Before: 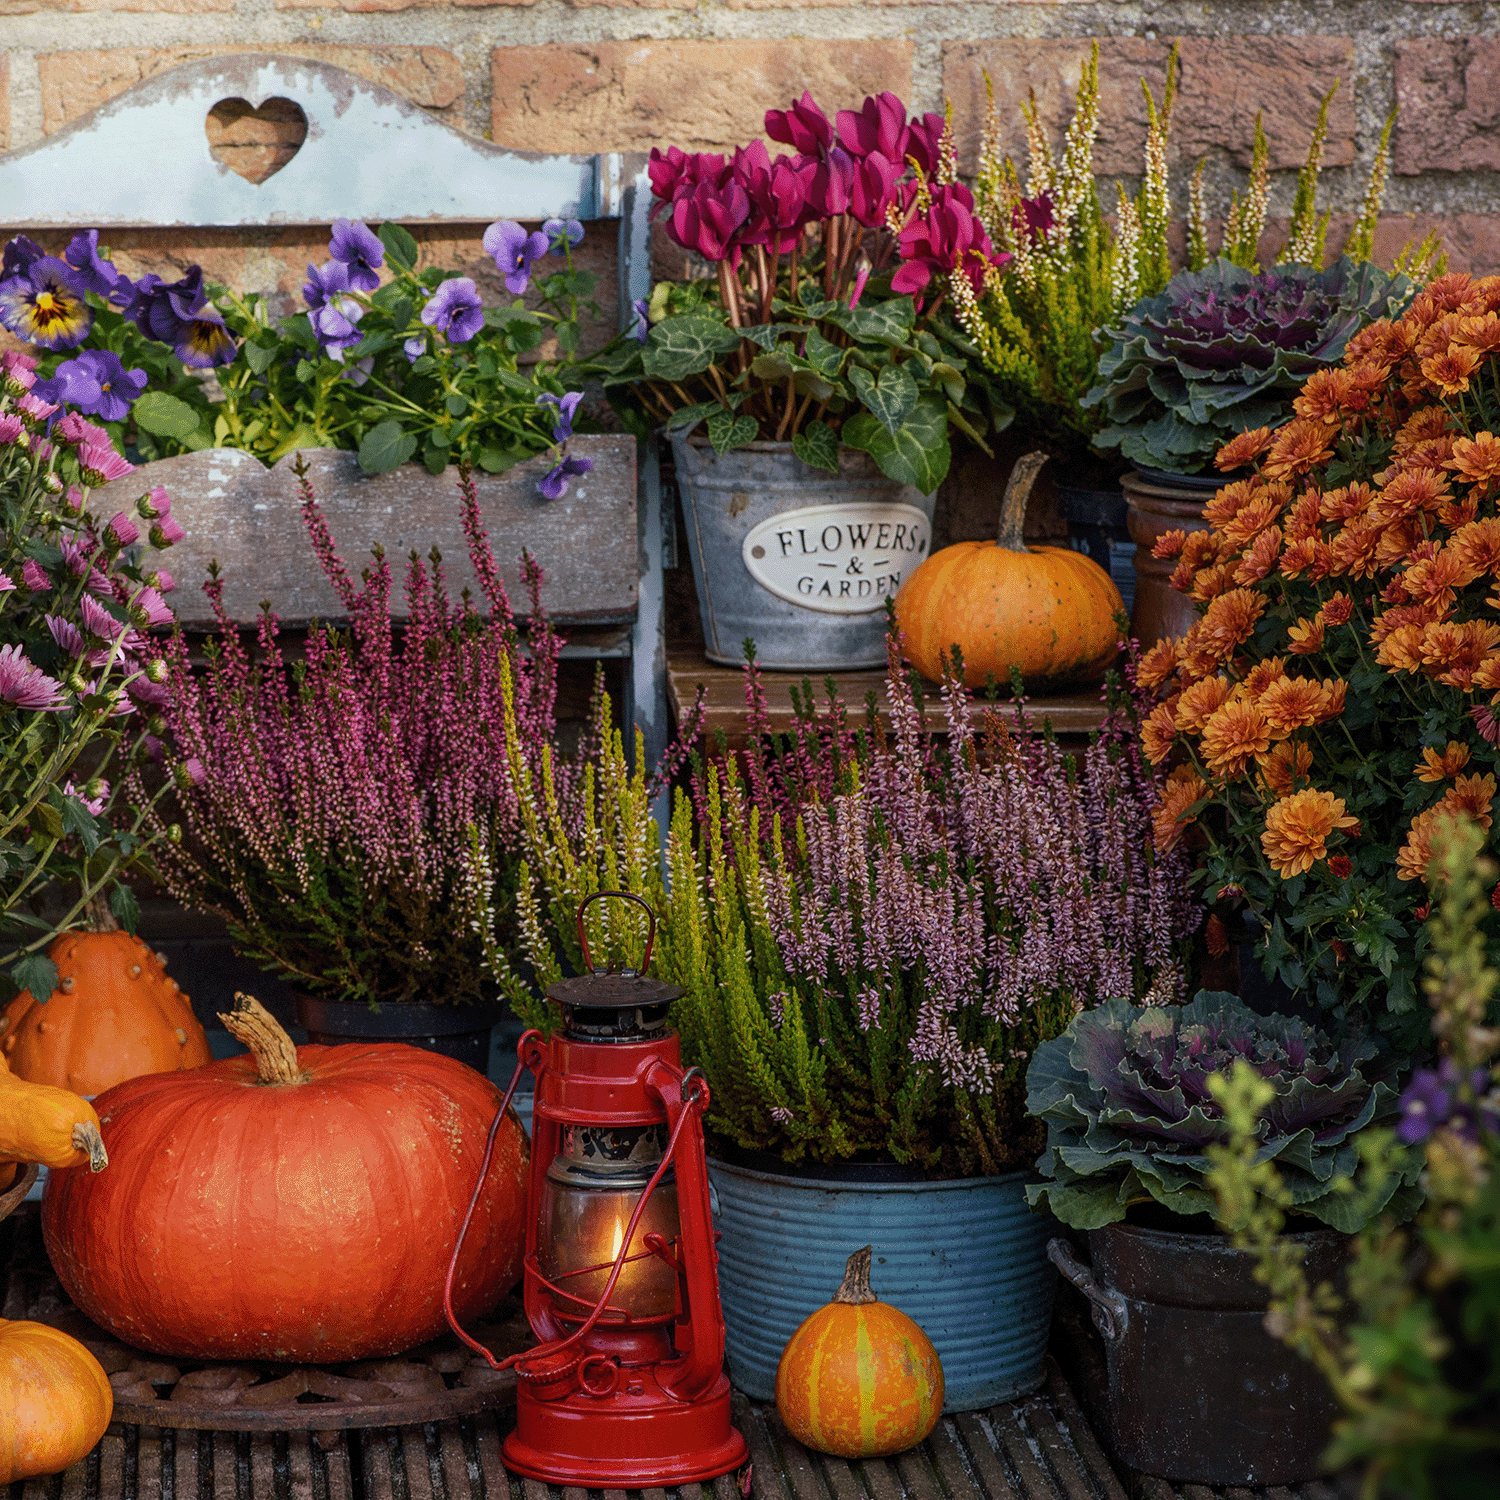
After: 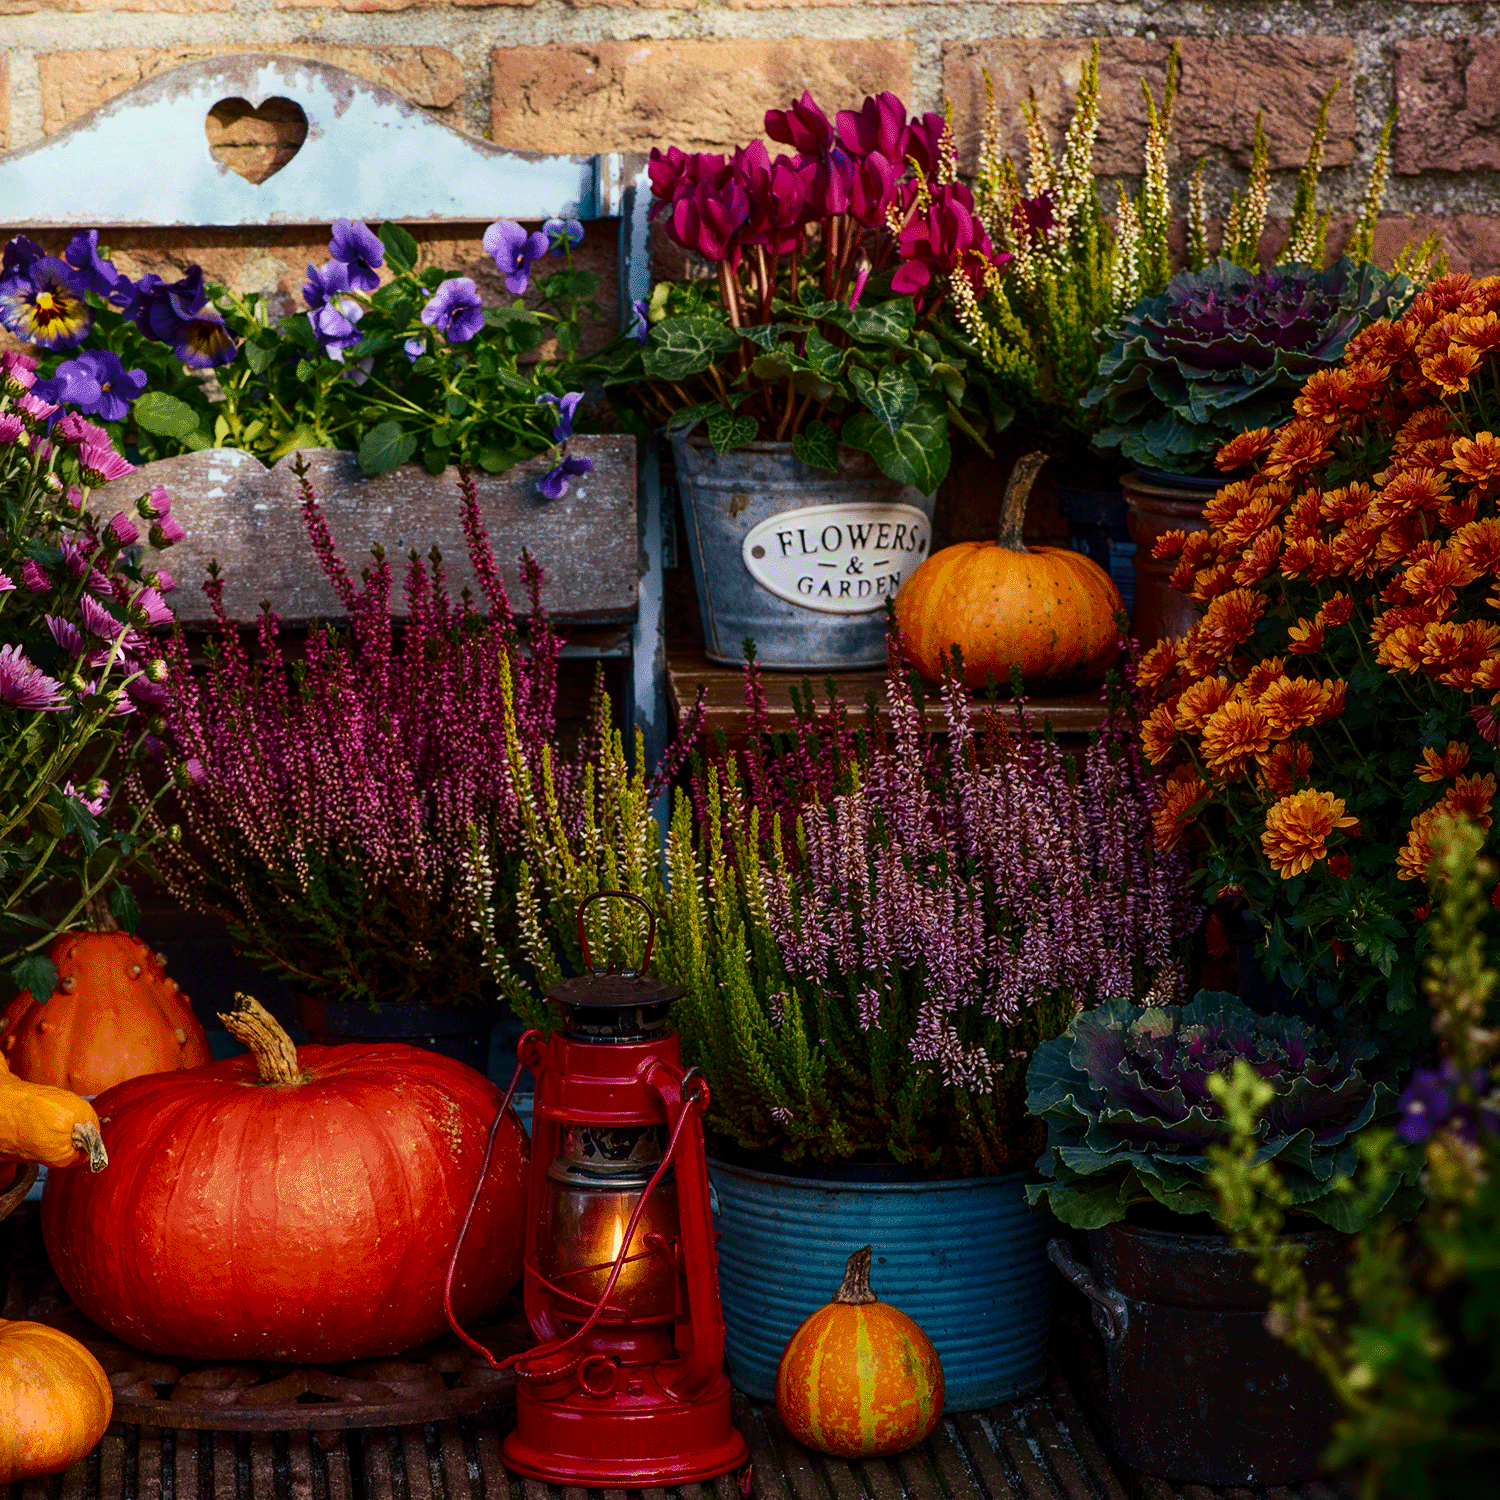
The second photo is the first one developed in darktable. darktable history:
contrast brightness saturation: contrast 0.21, brightness -0.11, saturation 0.21
velvia: on, module defaults
